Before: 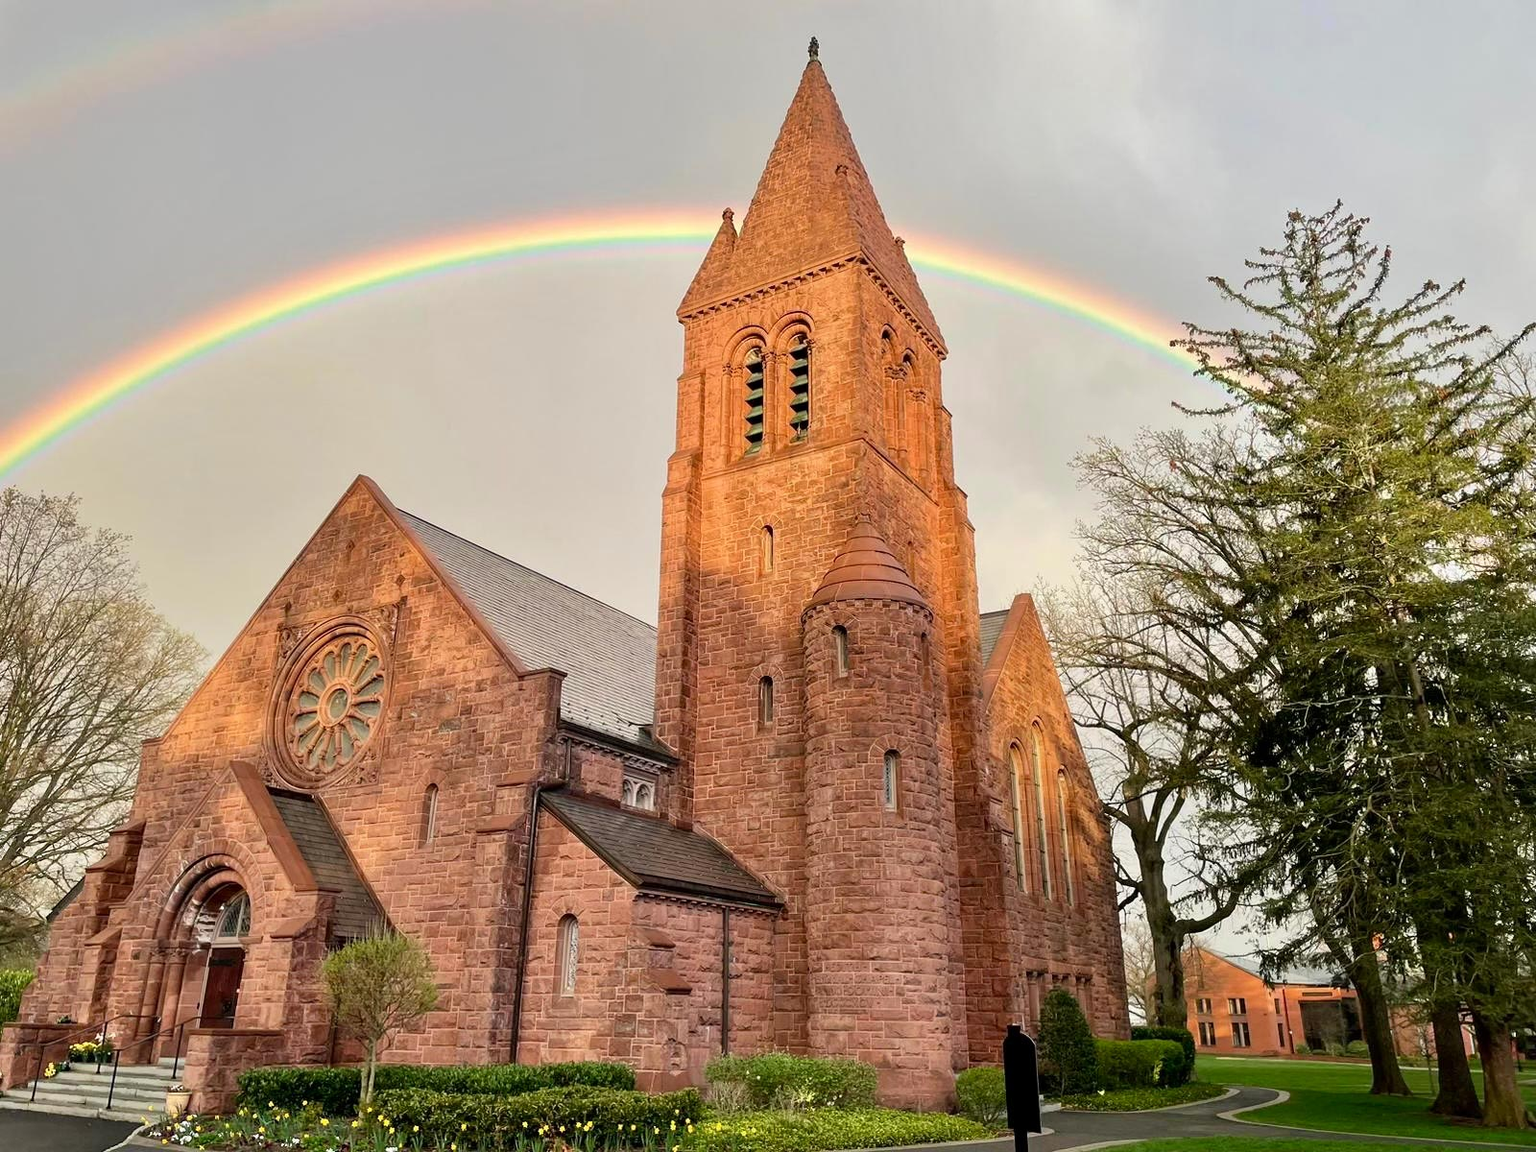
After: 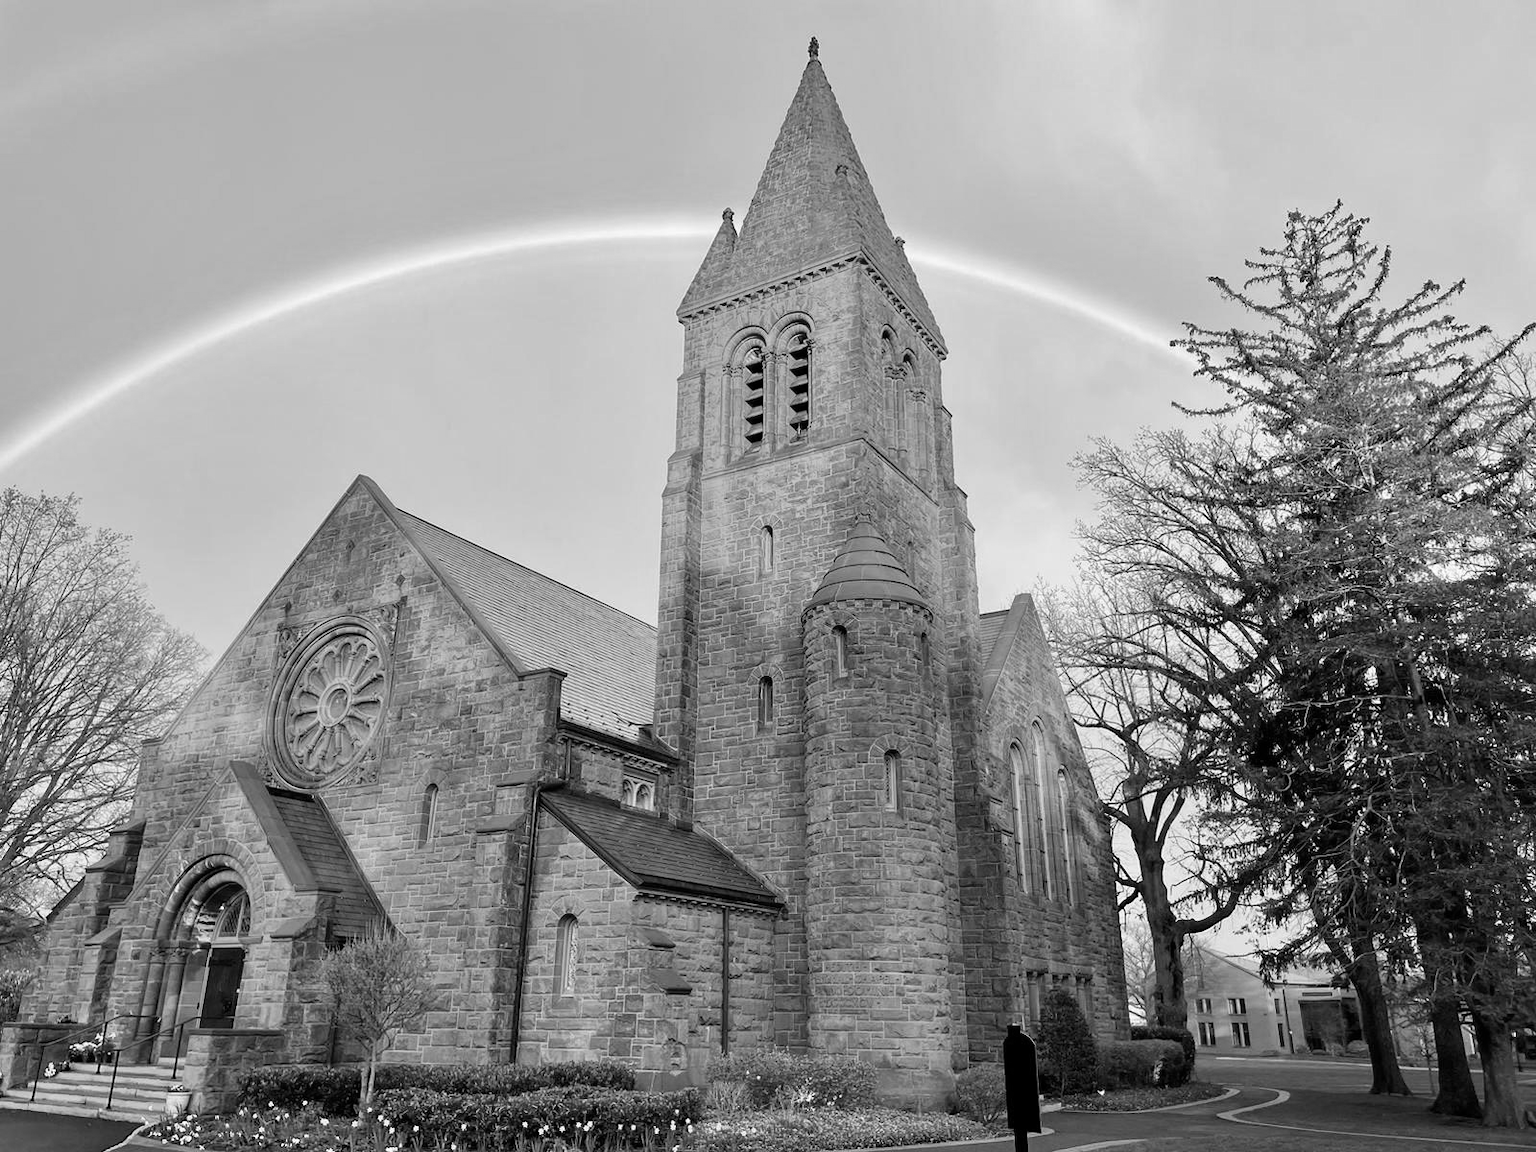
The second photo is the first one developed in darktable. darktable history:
color correction: highlights a* -9.35, highlights b* -23.15
monochrome: on, module defaults
